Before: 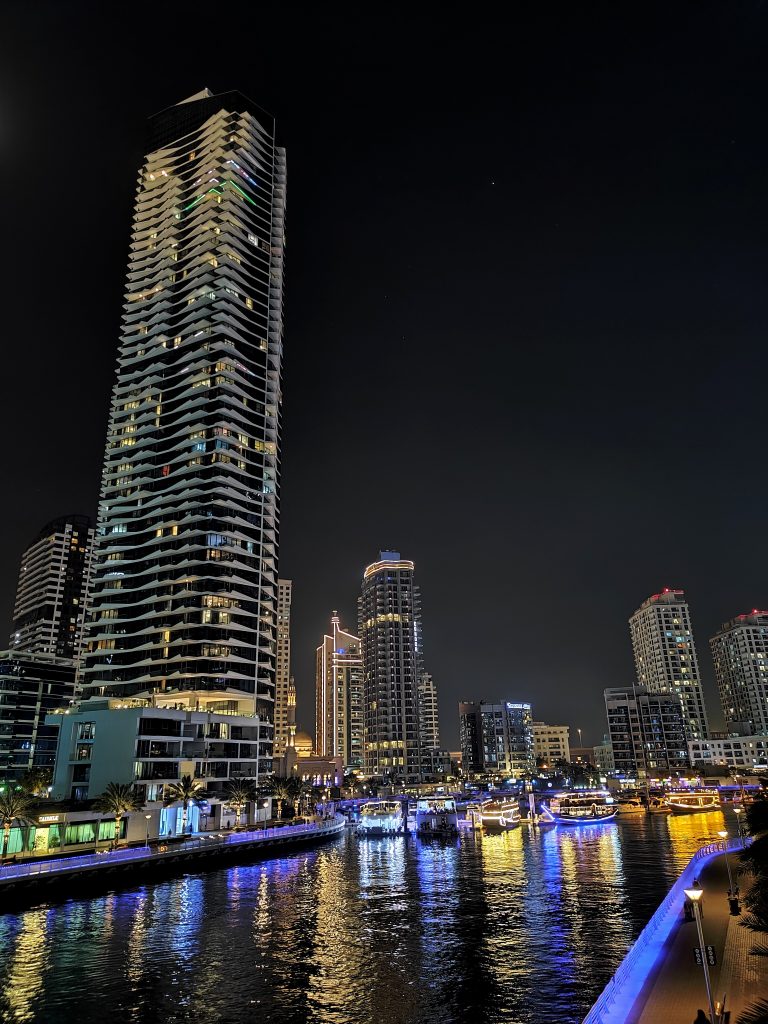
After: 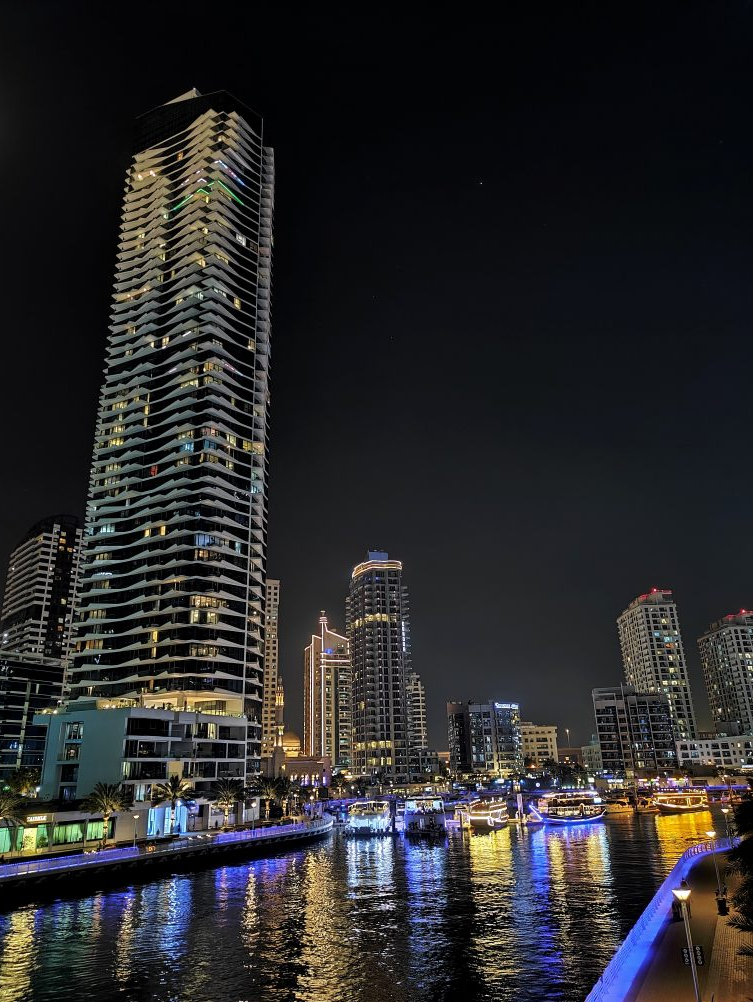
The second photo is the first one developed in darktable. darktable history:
crop: left 1.657%, right 0.269%, bottom 2.088%
tone equalizer: edges refinement/feathering 500, mask exposure compensation -1.57 EV, preserve details no
